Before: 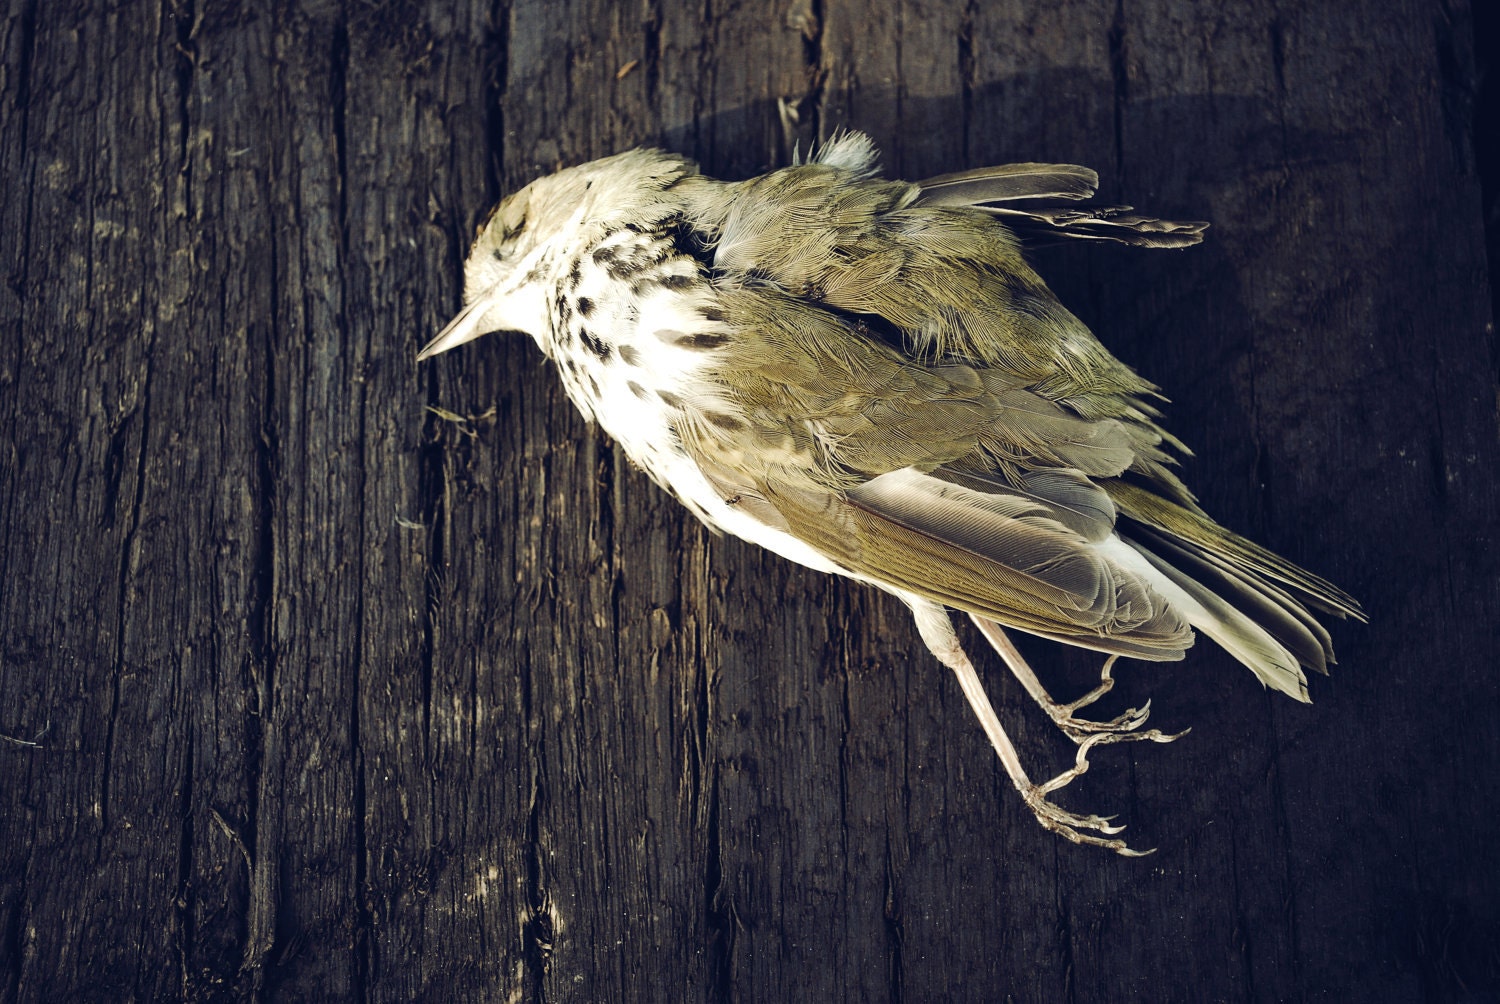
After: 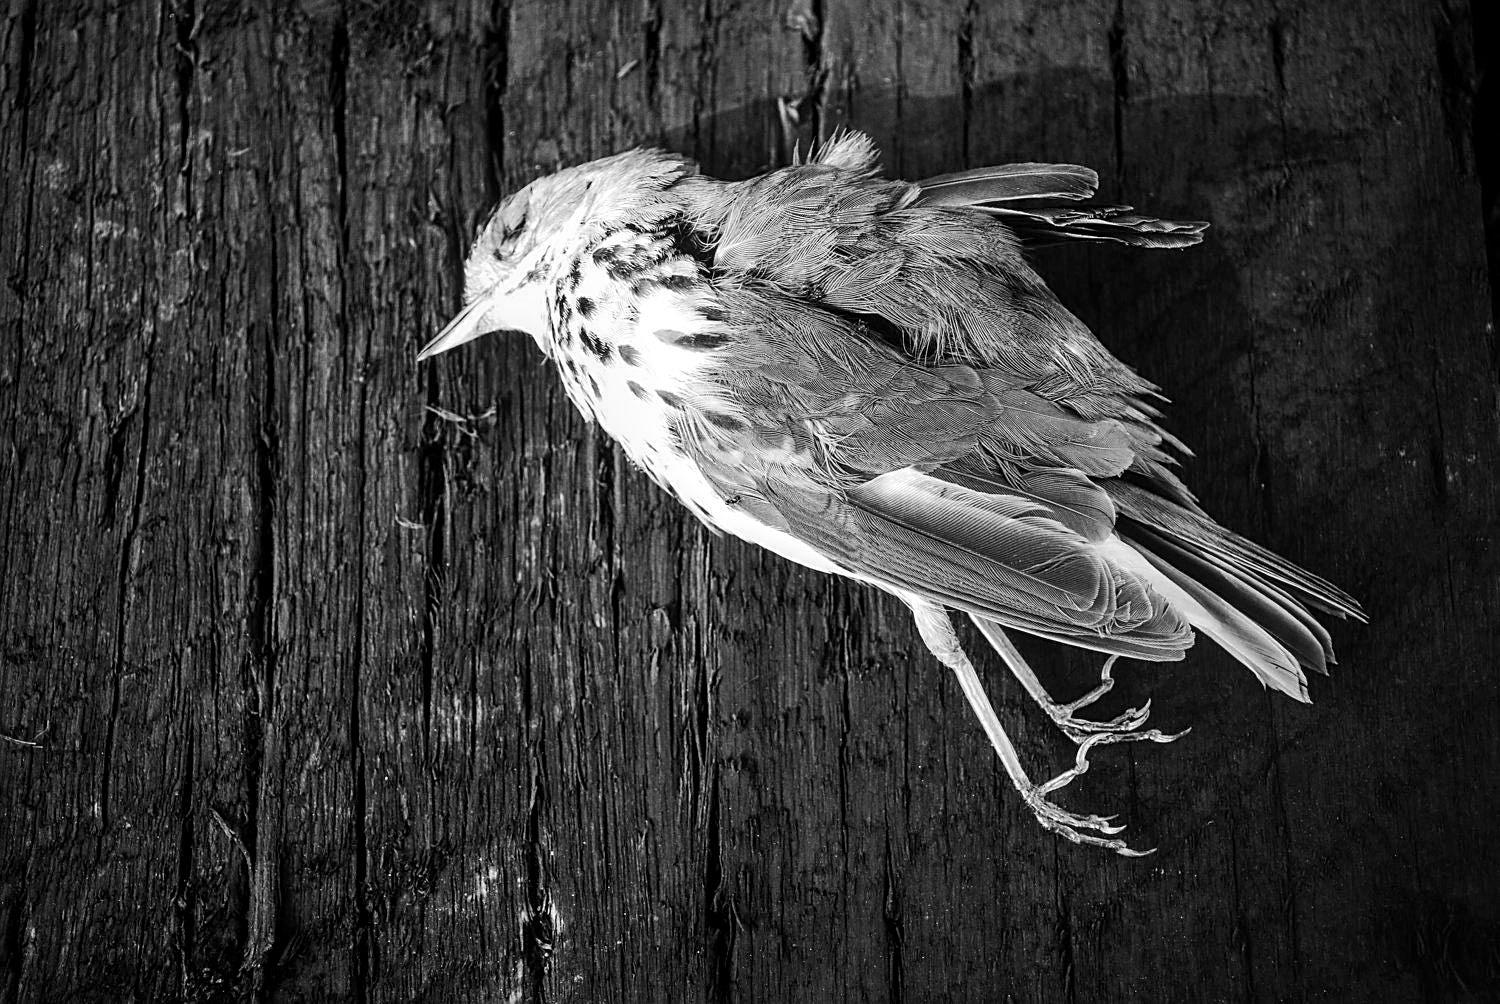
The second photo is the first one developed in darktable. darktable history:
local contrast: detail 130%
sharpen: on, module defaults
monochrome: on, module defaults
color balance rgb: perceptual saturation grading › global saturation 20%, perceptual saturation grading › highlights -25%, perceptual saturation grading › shadows 50%
